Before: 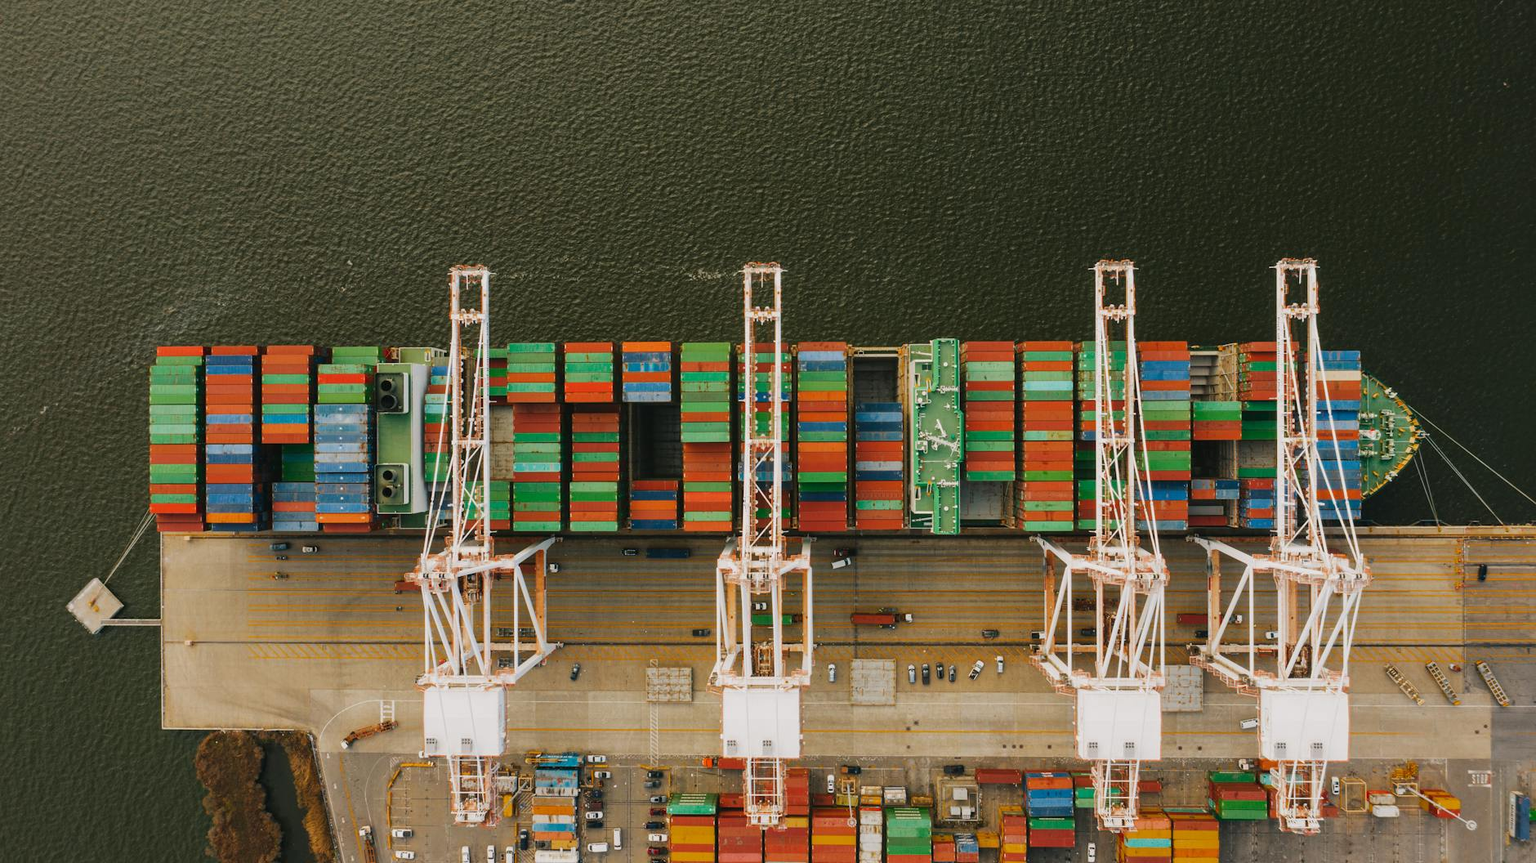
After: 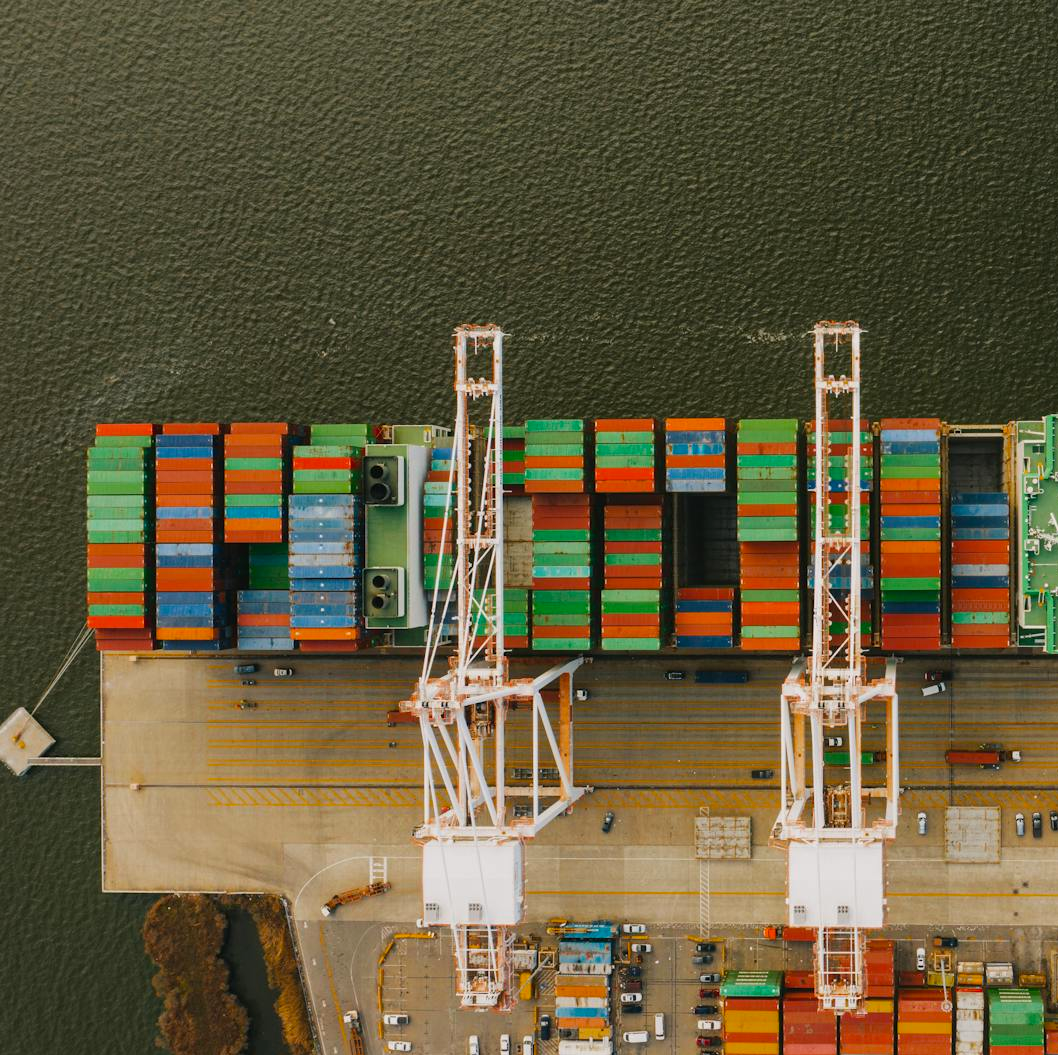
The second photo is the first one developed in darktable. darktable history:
crop: left 5.114%, right 38.589%
color balance: output saturation 110%
